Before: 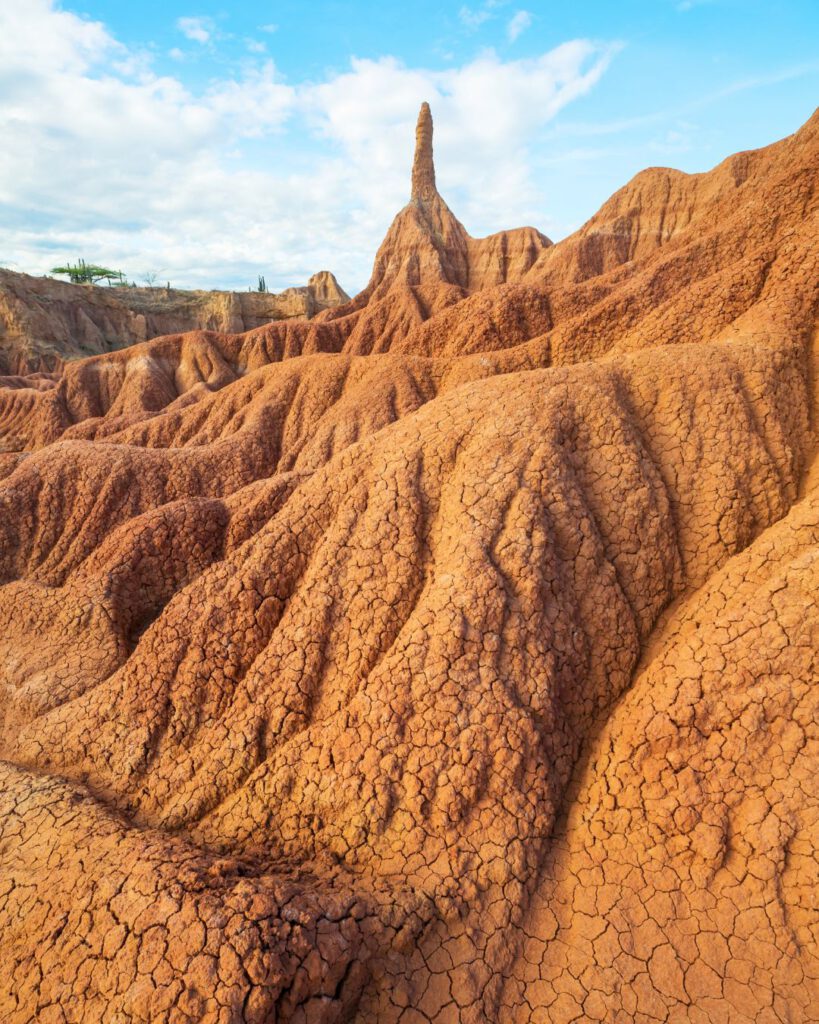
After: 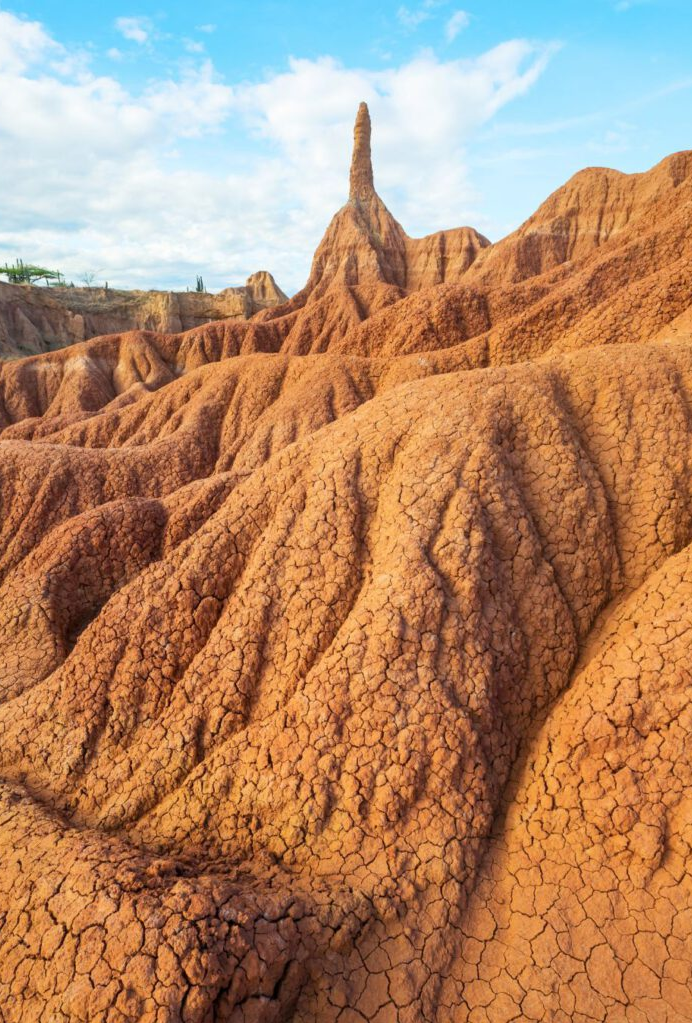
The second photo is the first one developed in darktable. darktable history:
crop: left 7.668%, right 7.81%
